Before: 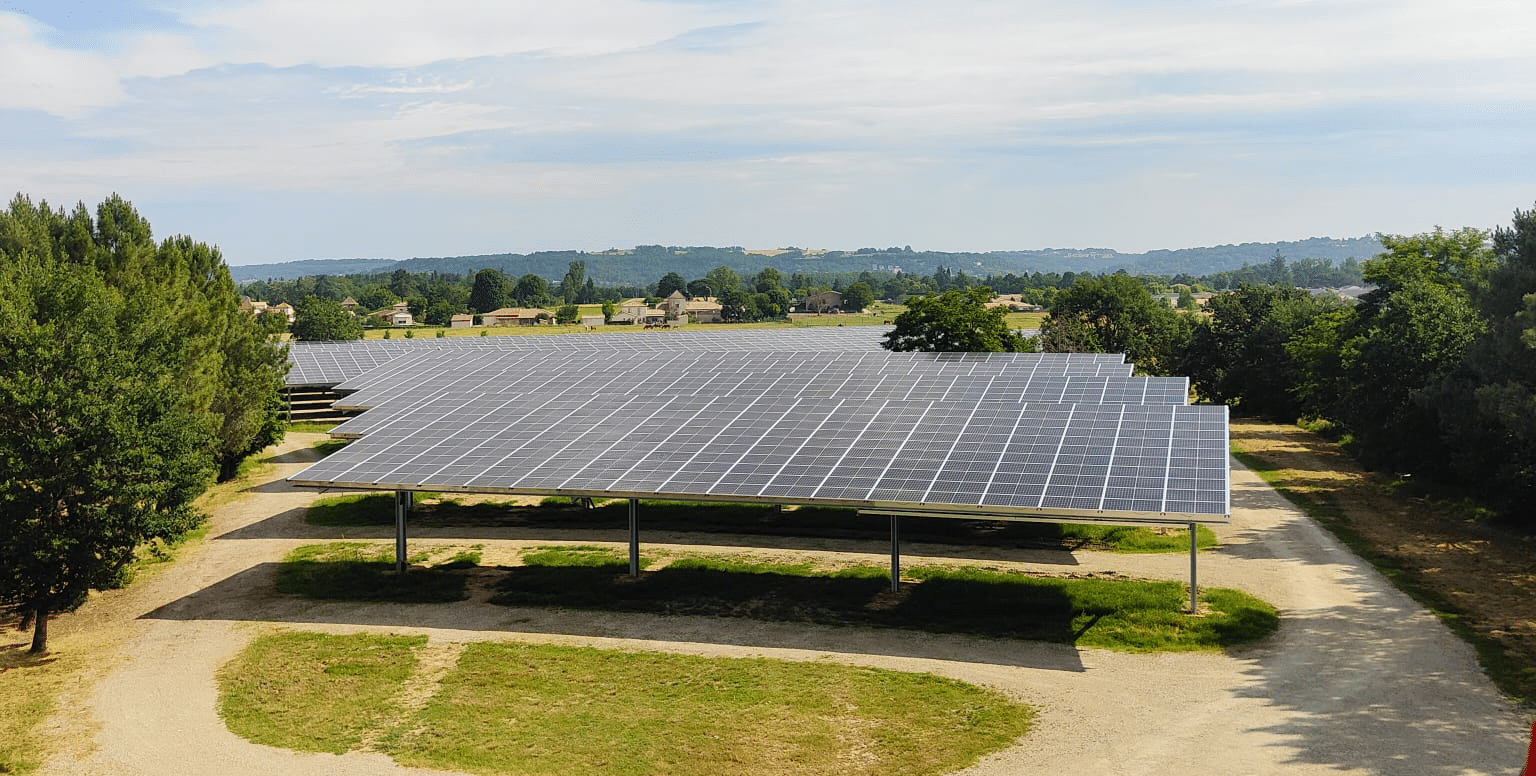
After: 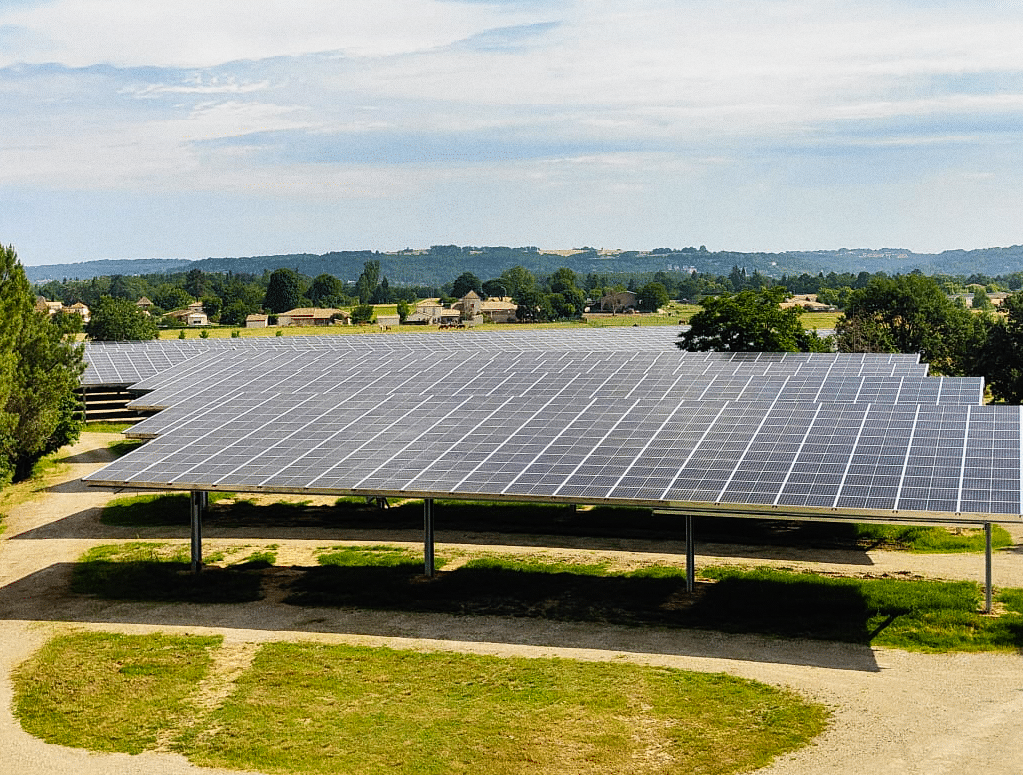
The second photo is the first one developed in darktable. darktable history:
tone curve: curves: ch0 [(0, 0) (0.003, 0.001) (0.011, 0.005) (0.025, 0.011) (0.044, 0.02) (0.069, 0.031) (0.1, 0.045) (0.136, 0.077) (0.177, 0.124) (0.224, 0.181) (0.277, 0.245) (0.335, 0.316) (0.399, 0.393) (0.468, 0.477) (0.543, 0.568) (0.623, 0.666) (0.709, 0.771) (0.801, 0.871) (0.898, 0.965) (1, 1)], preserve colors none
grain: coarseness 0.09 ISO
crop and rotate: left 13.409%, right 19.924%
shadows and highlights: shadows 43.71, white point adjustment -1.46, soften with gaussian
